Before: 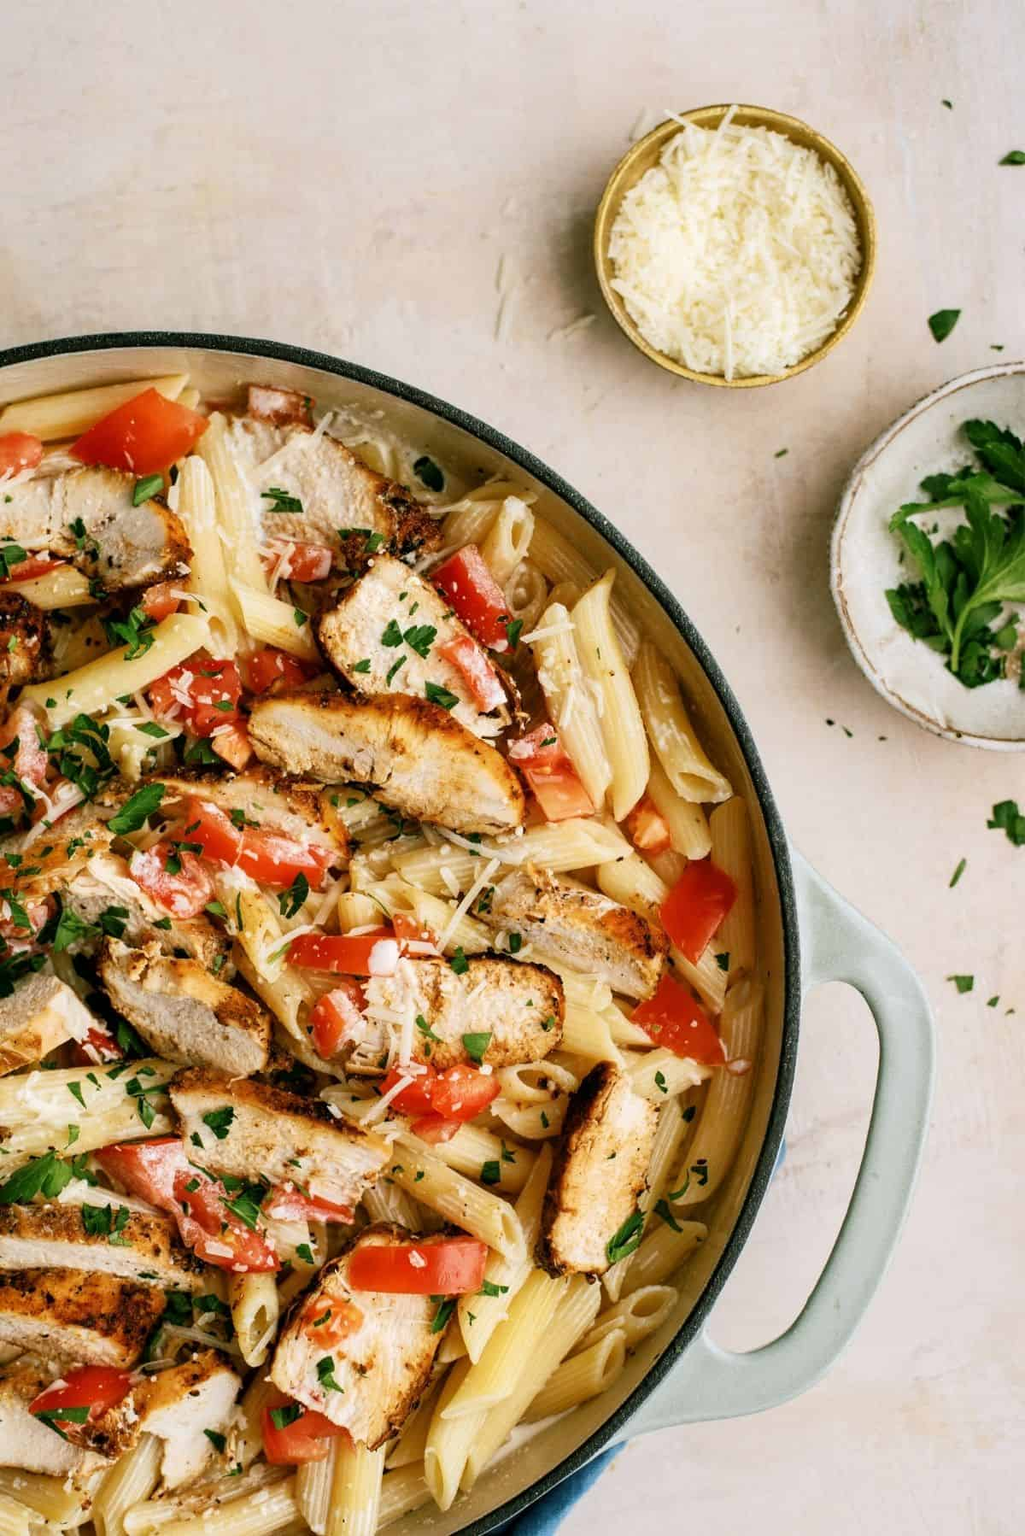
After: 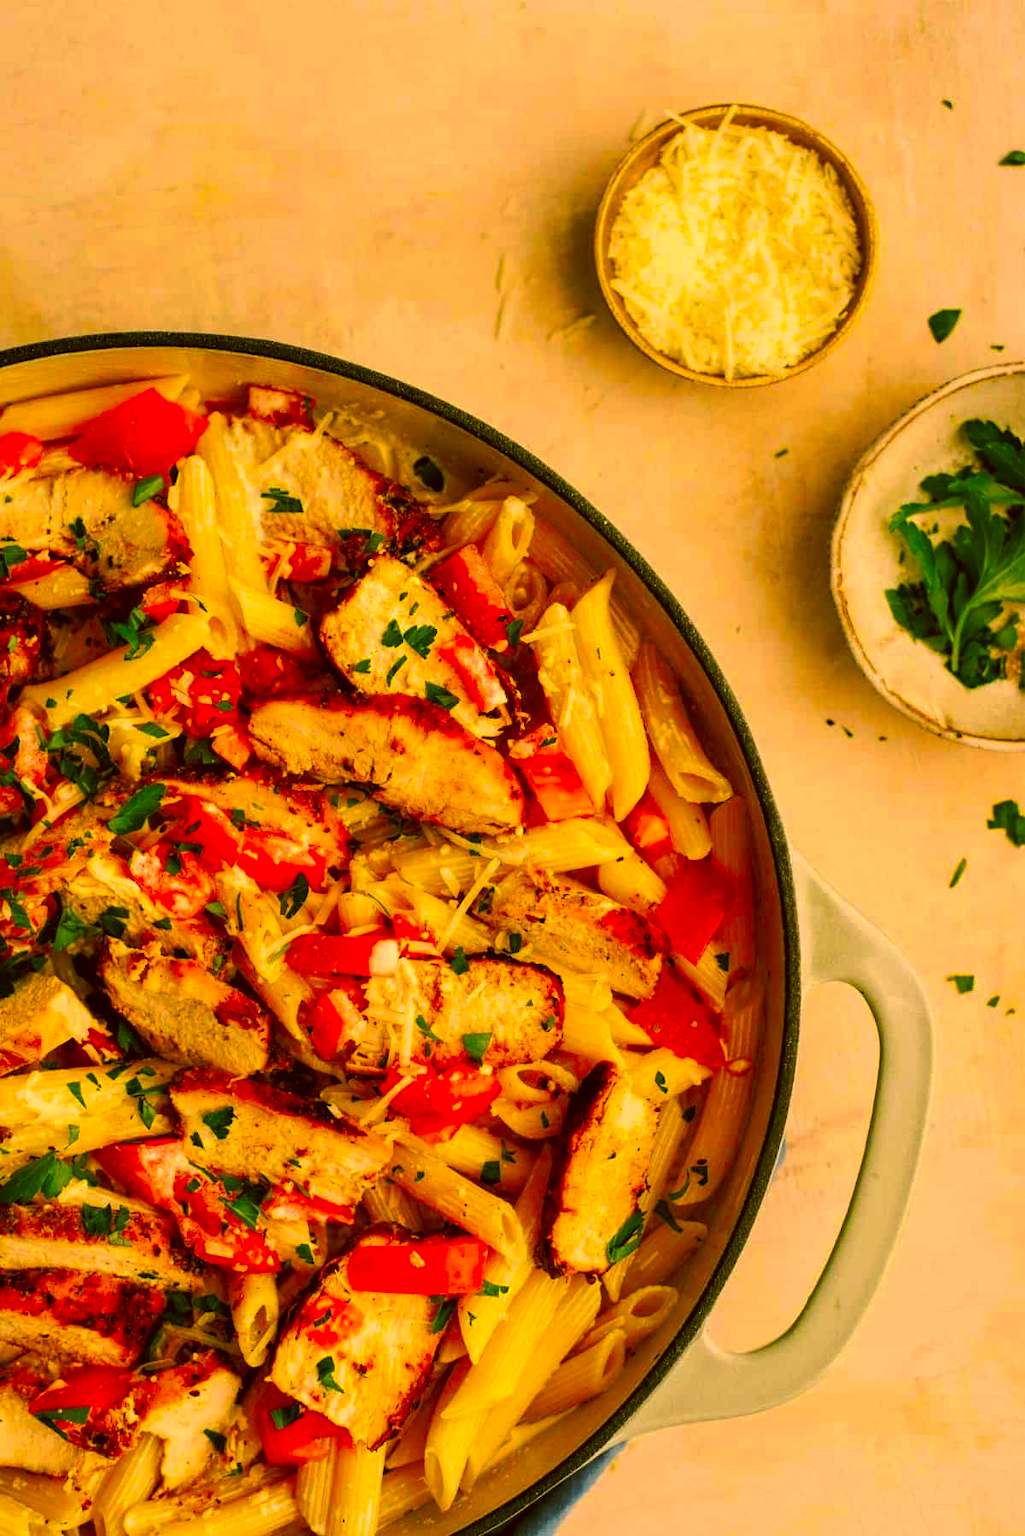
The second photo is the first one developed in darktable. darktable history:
tone curve: curves: ch0 [(0, 0) (0.003, 0.002) (0.011, 0.009) (0.025, 0.021) (0.044, 0.037) (0.069, 0.058) (0.1, 0.084) (0.136, 0.114) (0.177, 0.149) (0.224, 0.188) (0.277, 0.232) (0.335, 0.281) (0.399, 0.341) (0.468, 0.416) (0.543, 0.496) (0.623, 0.574) (0.709, 0.659) (0.801, 0.754) (0.898, 0.876) (1, 1)], preserve colors none
color correction: highlights a* 10.74, highlights b* 29.79, shadows a* 2.8, shadows b* 17.39, saturation 1.74
